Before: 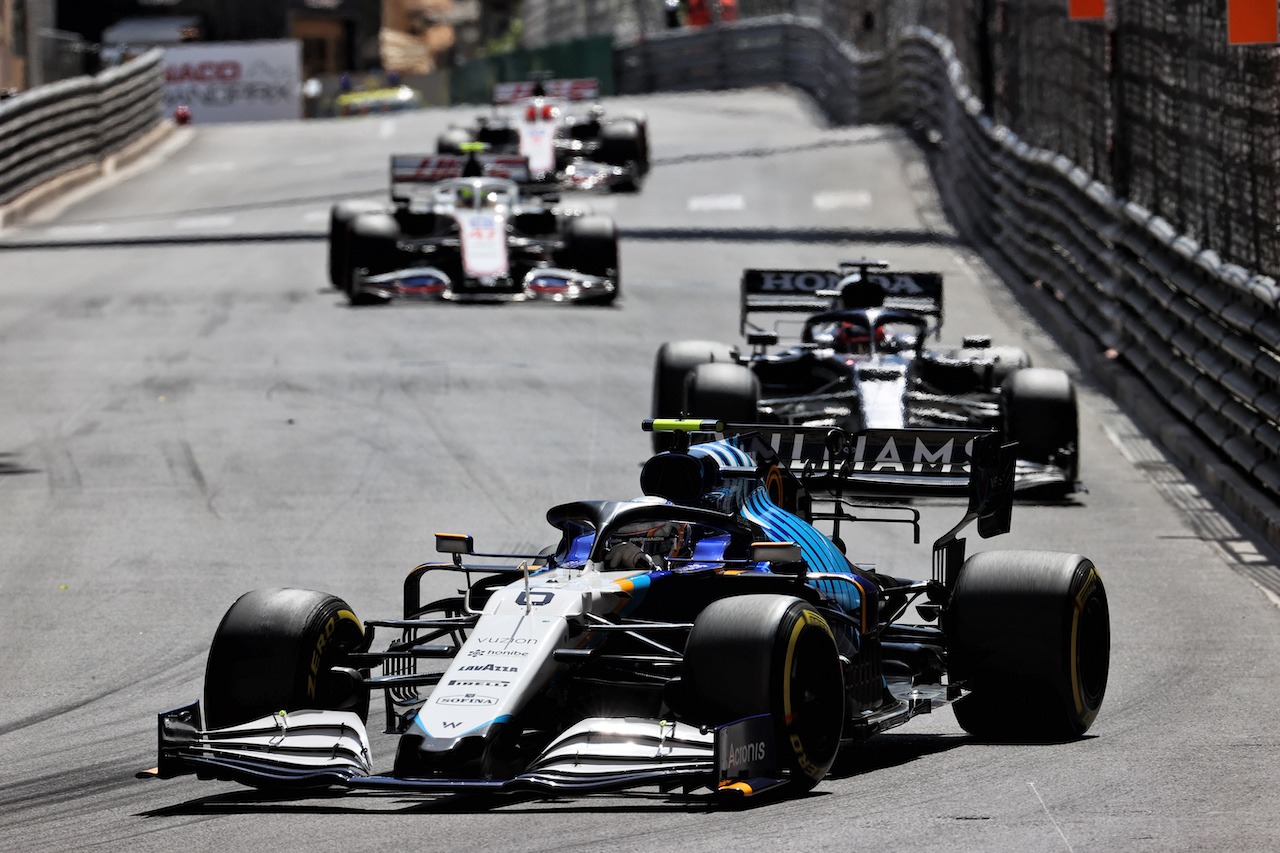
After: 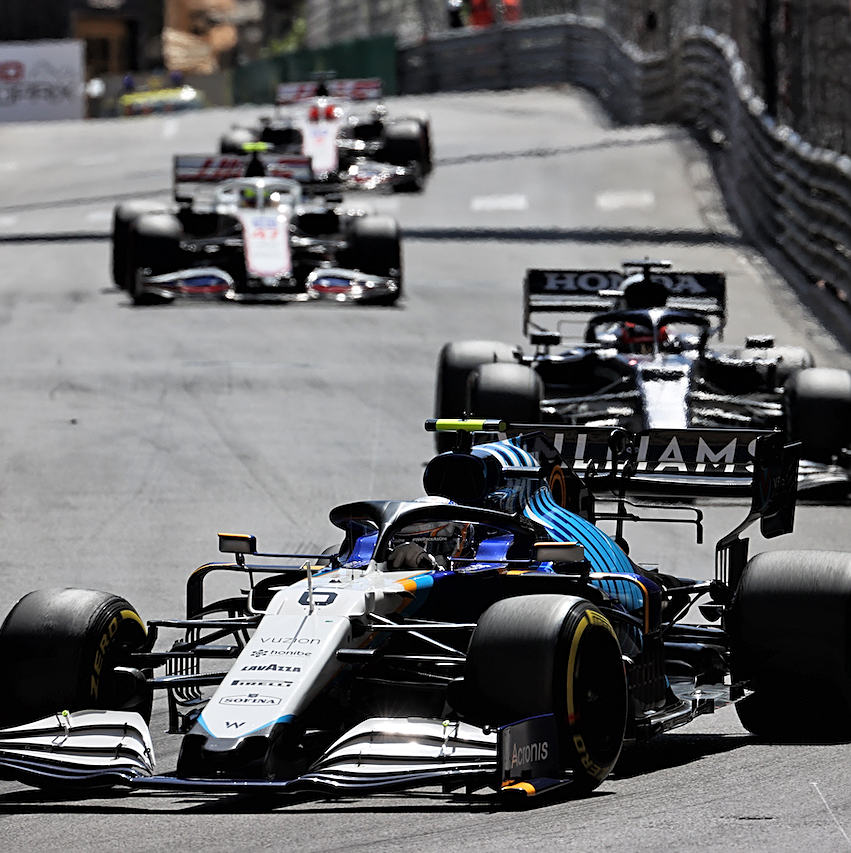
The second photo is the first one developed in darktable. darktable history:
crop: left 16.97%, right 16.473%
sharpen: on, module defaults
